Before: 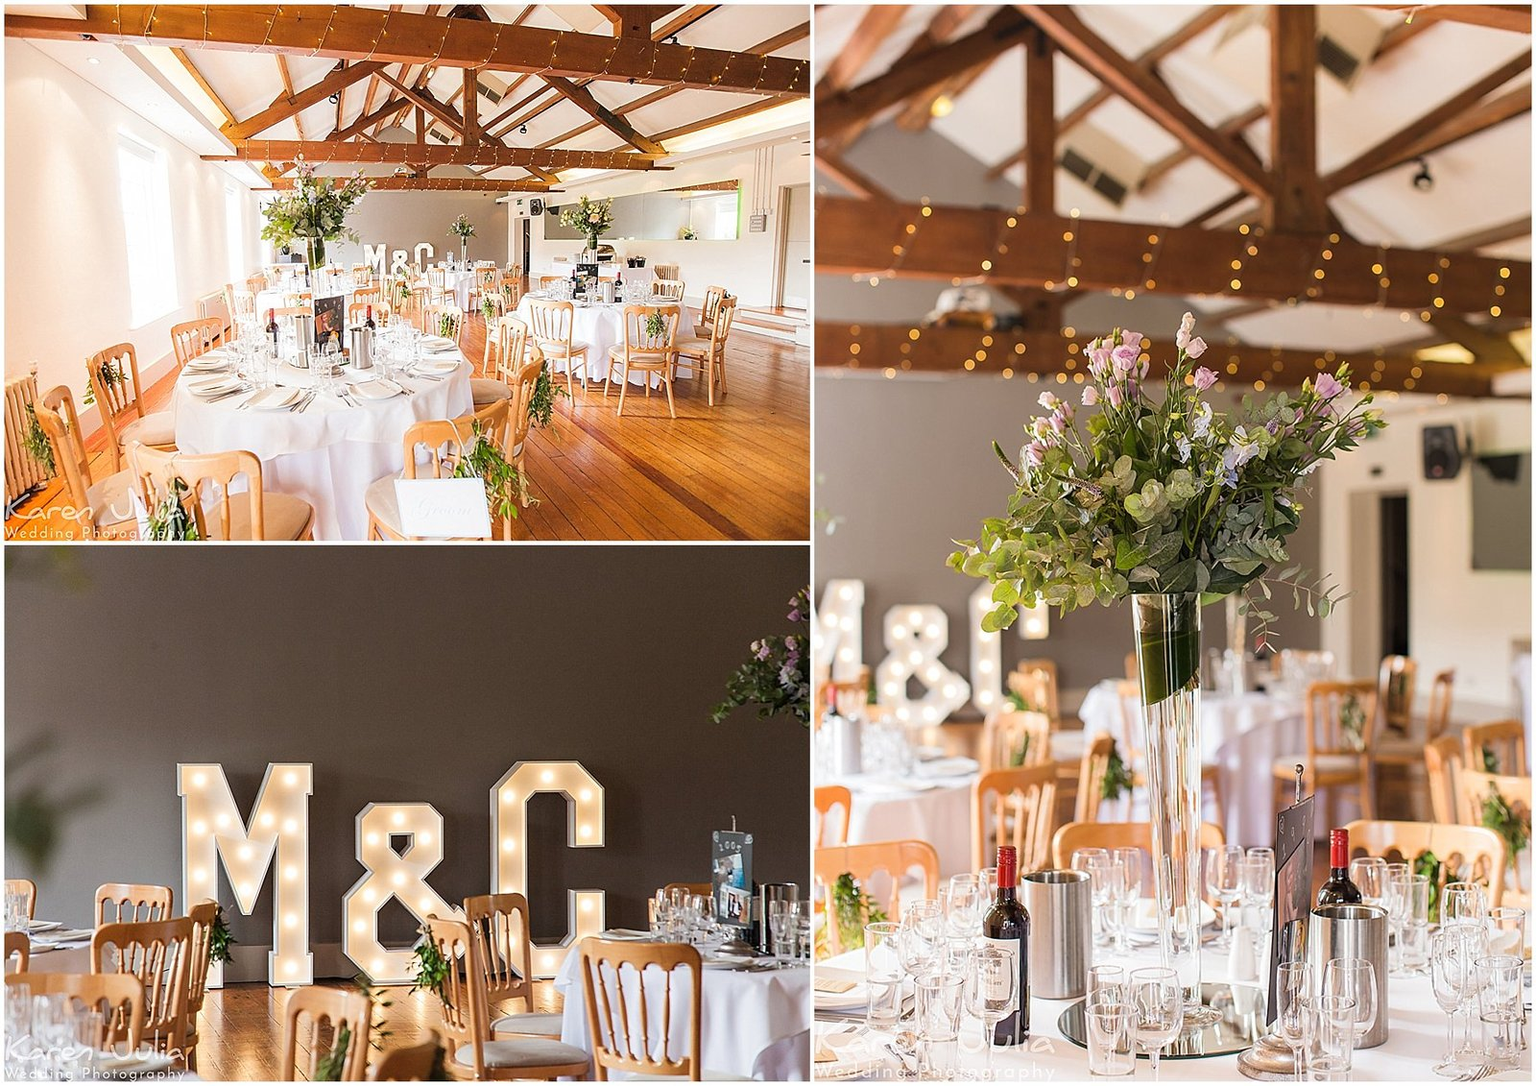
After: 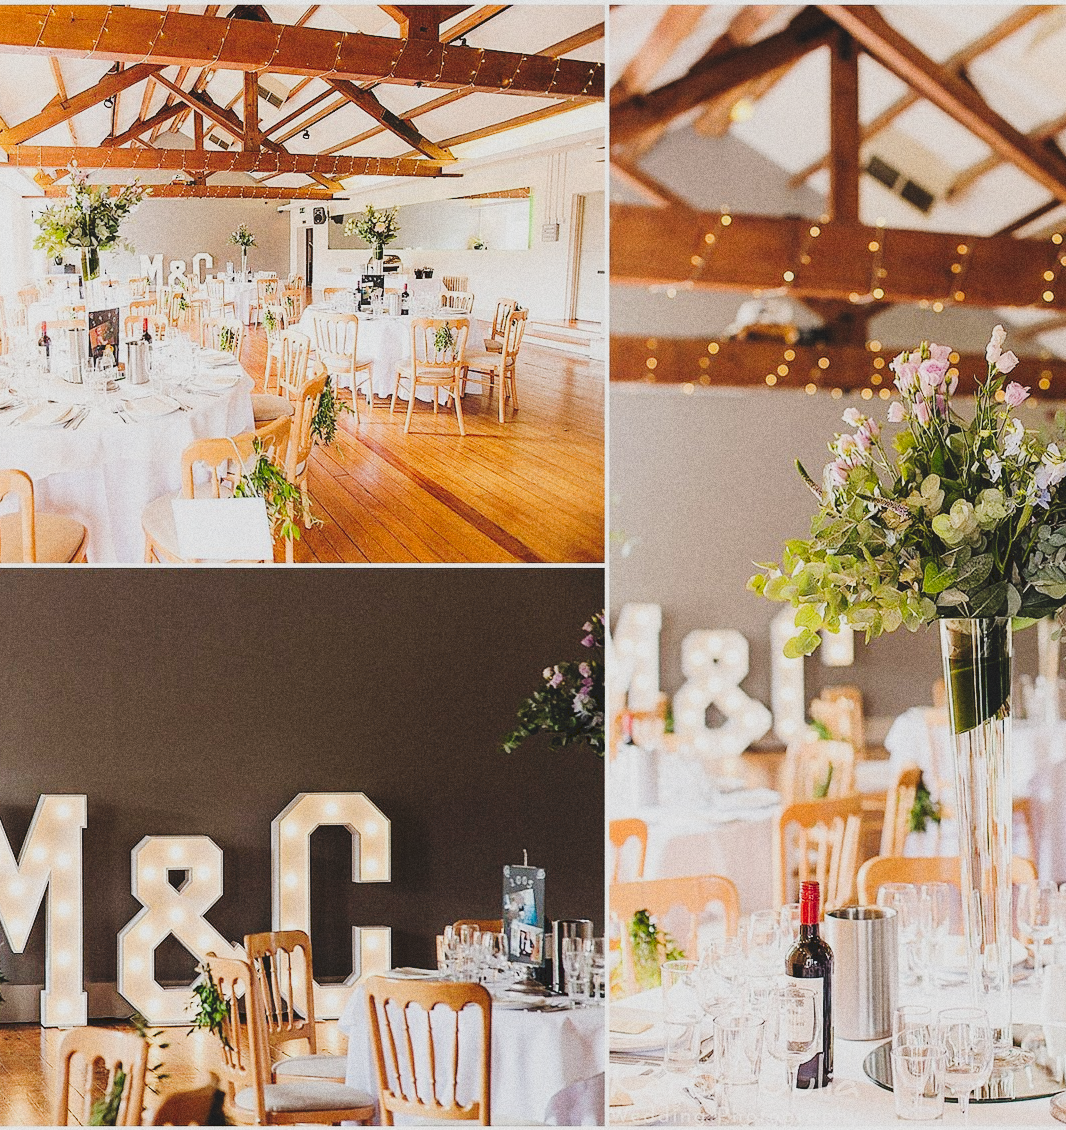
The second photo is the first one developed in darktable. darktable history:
crop and rotate: left 15.055%, right 18.278%
tone curve: curves: ch0 [(0, 0) (0.003, 0.112) (0.011, 0.115) (0.025, 0.111) (0.044, 0.114) (0.069, 0.126) (0.1, 0.144) (0.136, 0.164) (0.177, 0.196) (0.224, 0.249) (0.277, 0.316) (0.335, 0.401) (0.399, 0.487) (0.468, 0.571) (0.543, 0.647) (0.623, 0.728) (0.709, 0.795) (0.801, 0.866) (0.898, 0.933) (1, 1)], preserve colors none
filmic rgb: black relative exposure -7.65 EV, white relative exposure 4.56 EV, hardness 3.61
grain: coarseness 9.61 ISO, strength 35.62%
